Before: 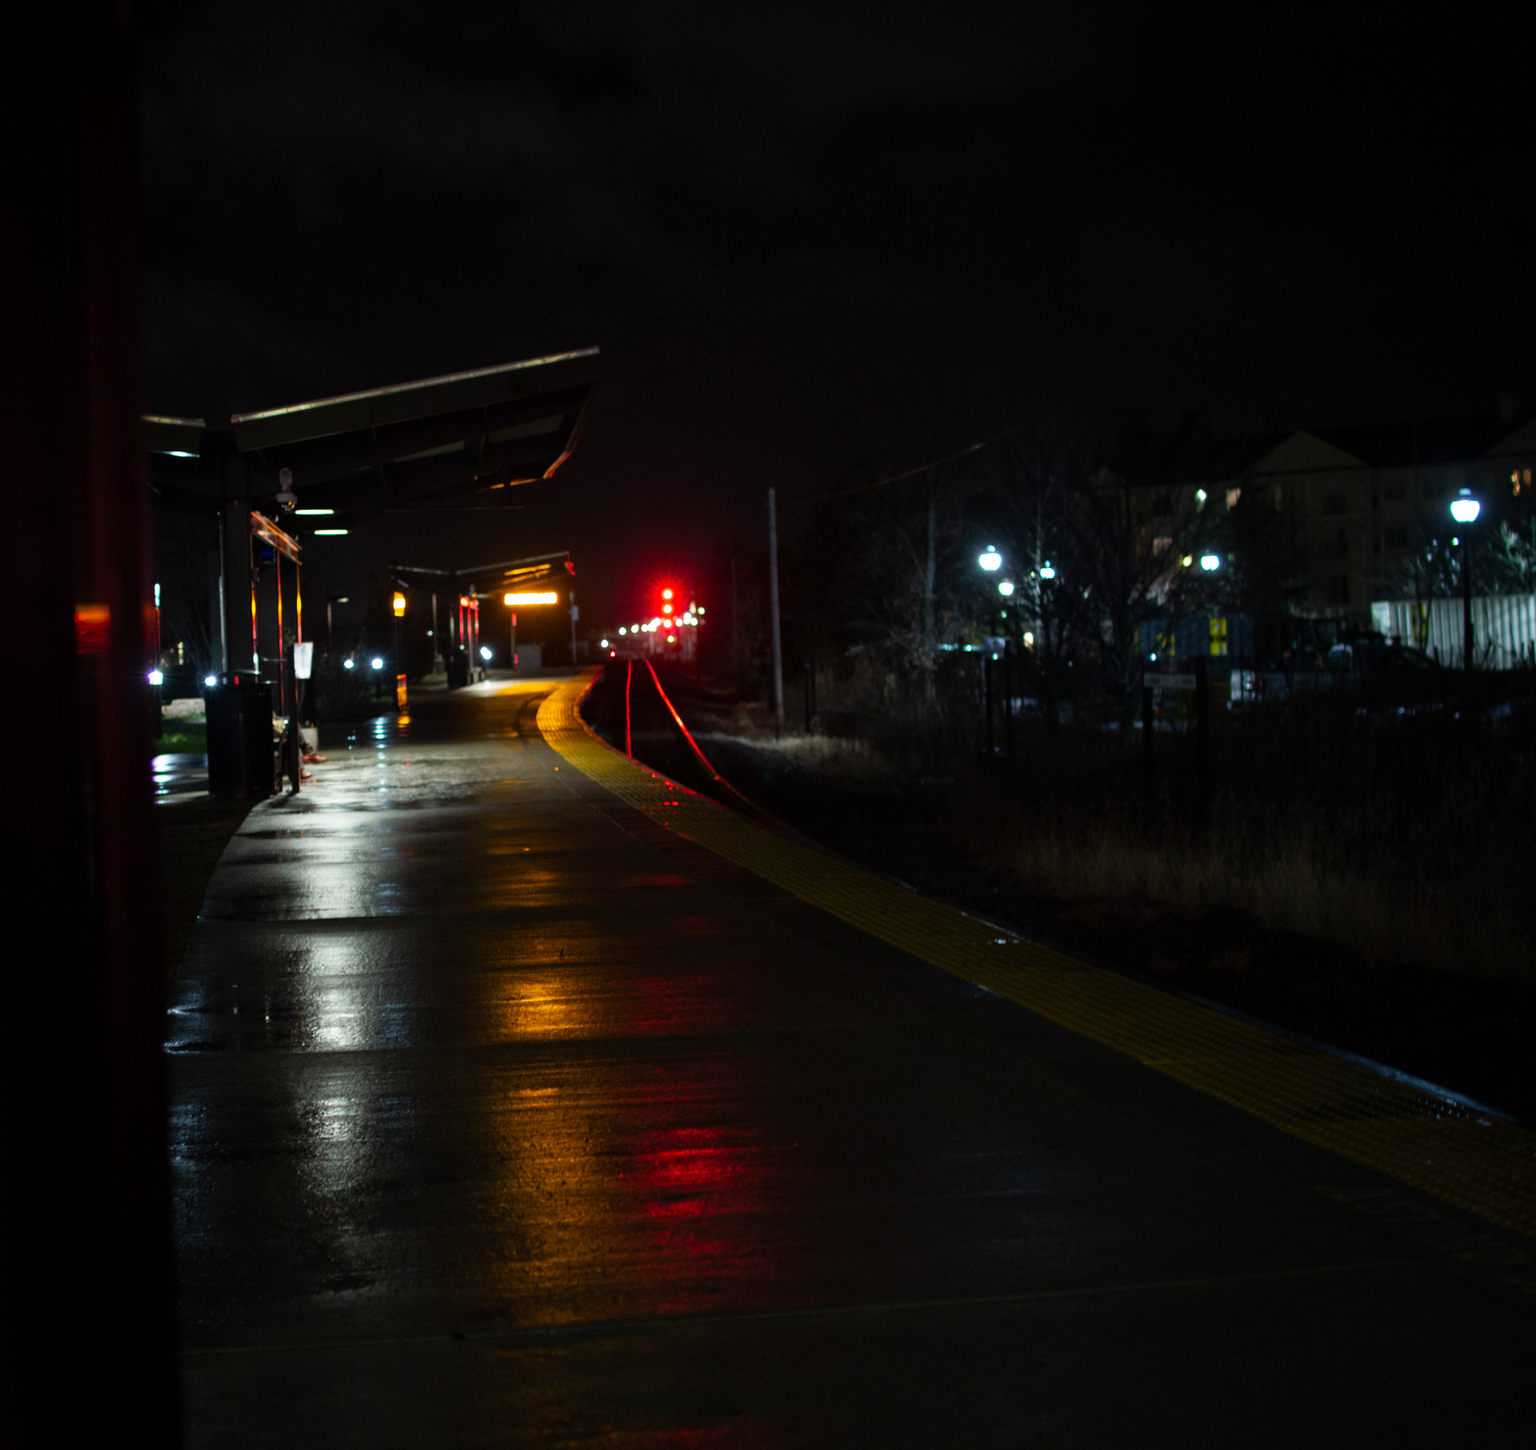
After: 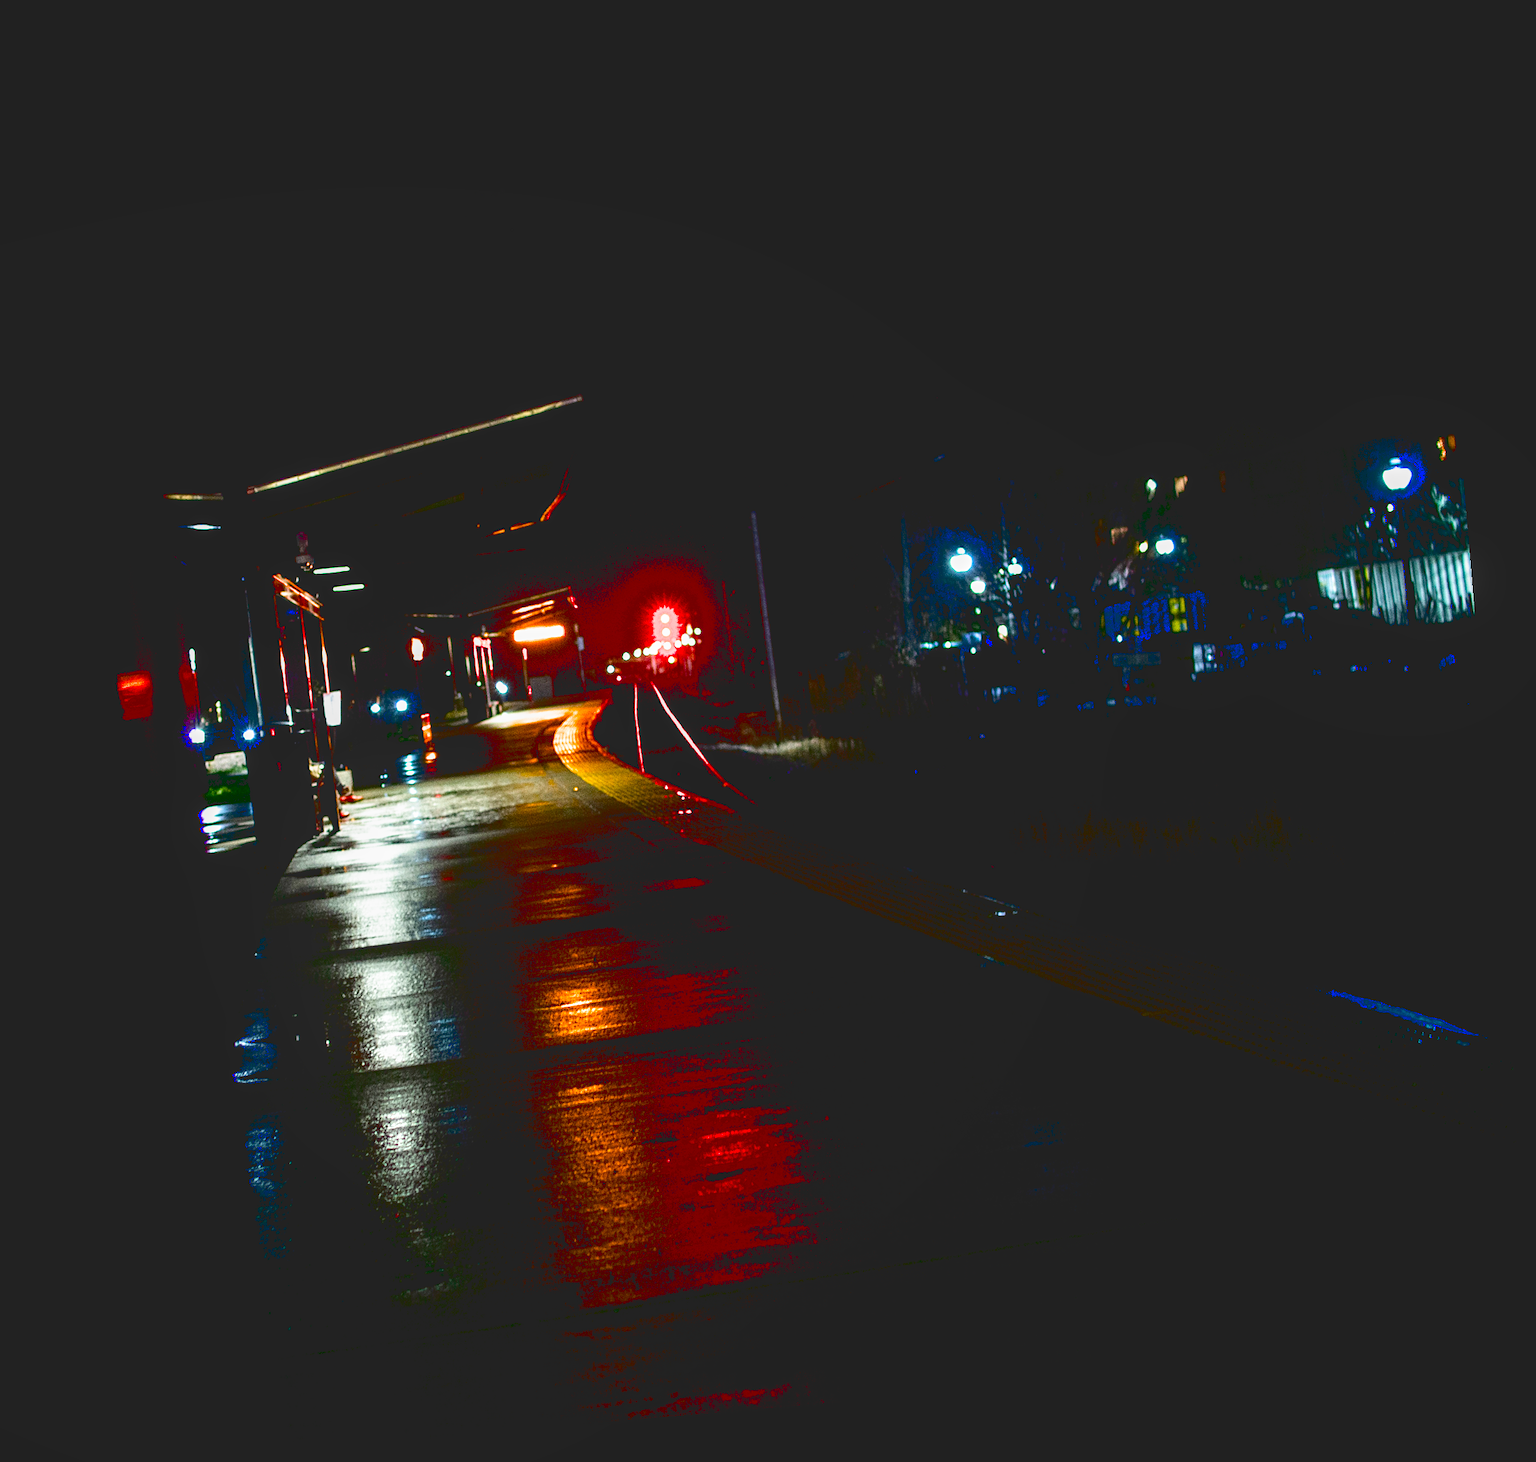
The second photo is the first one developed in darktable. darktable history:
exposure: black level correction 0.005, exposure 0.286 EV, compensate highlight preservation false
tone curve: curves: ch0 [(0, 0.129) (0.187, 0.207) (0.729, 0.789) (1, 1)], color space Lab, linked channels, preserve colors none
sharpen: on, module defaults
filmic rgb: black relative exposure -12 EV, white relative exposure 2.8 EV, threshold 3 EV, target black luminance 0%, hardness 8.06, latitude 70.41%, contrast 1.14, highlights saturation mix 10%, shadows ↔ highlights balance -0.388%, color science v4 (2020), iterations of high-quality reconstruction 10, contrast in shadows soft, contrast in highlights soft, enable highlight reconstruction true
color balance rgb: perceptual saturation grading › global saturation 20%, perceptual saturation grading › highlights -50%, perceptual saturation grading › shadows 30%, perceptual brilliance grading › global brilliance 10%, perceptual brilliance grading › shadows 15%
rotate and perspective: rotation -4.86°, automatic cropping off
local contrast: on, module defaults
